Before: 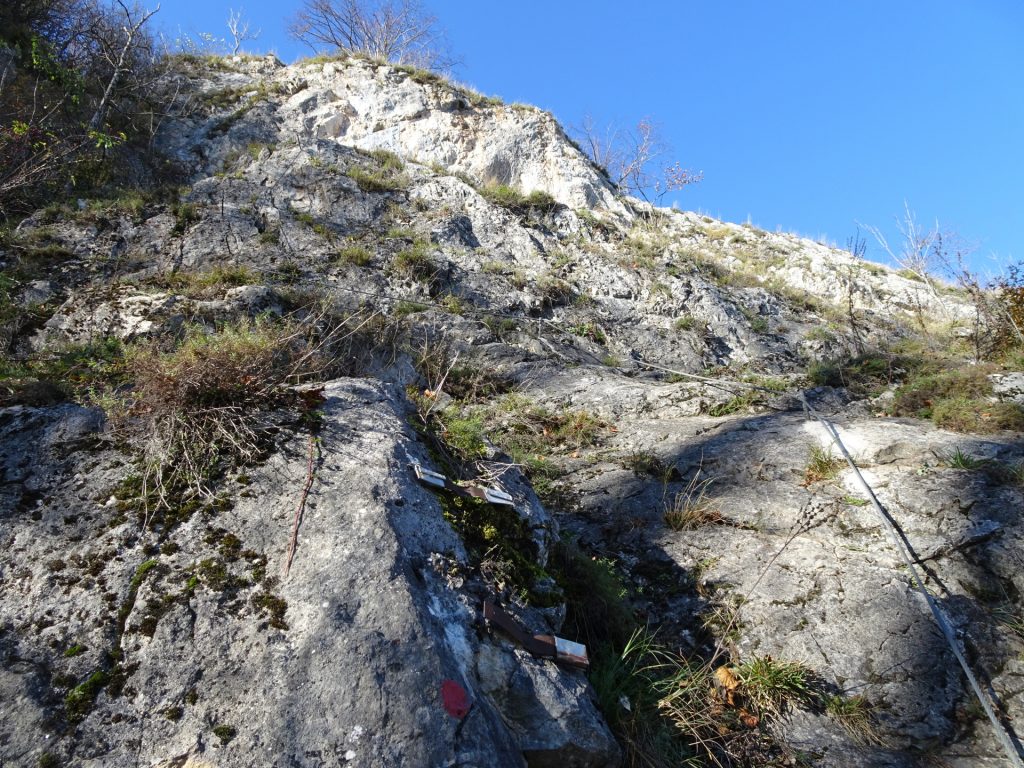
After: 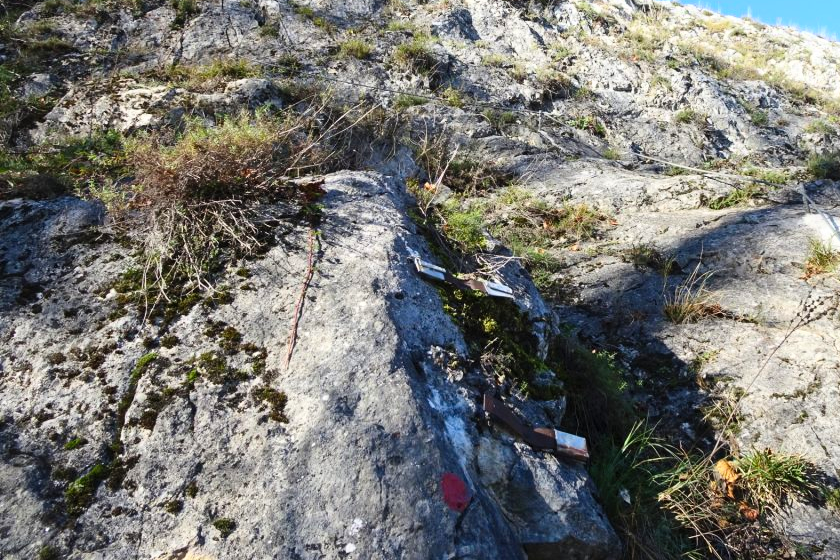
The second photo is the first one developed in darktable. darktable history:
crop: top 26.976%, right 17.957%
contrast brightness saturation: contrast 0.203, brightness 0.161, saturation 0.216
